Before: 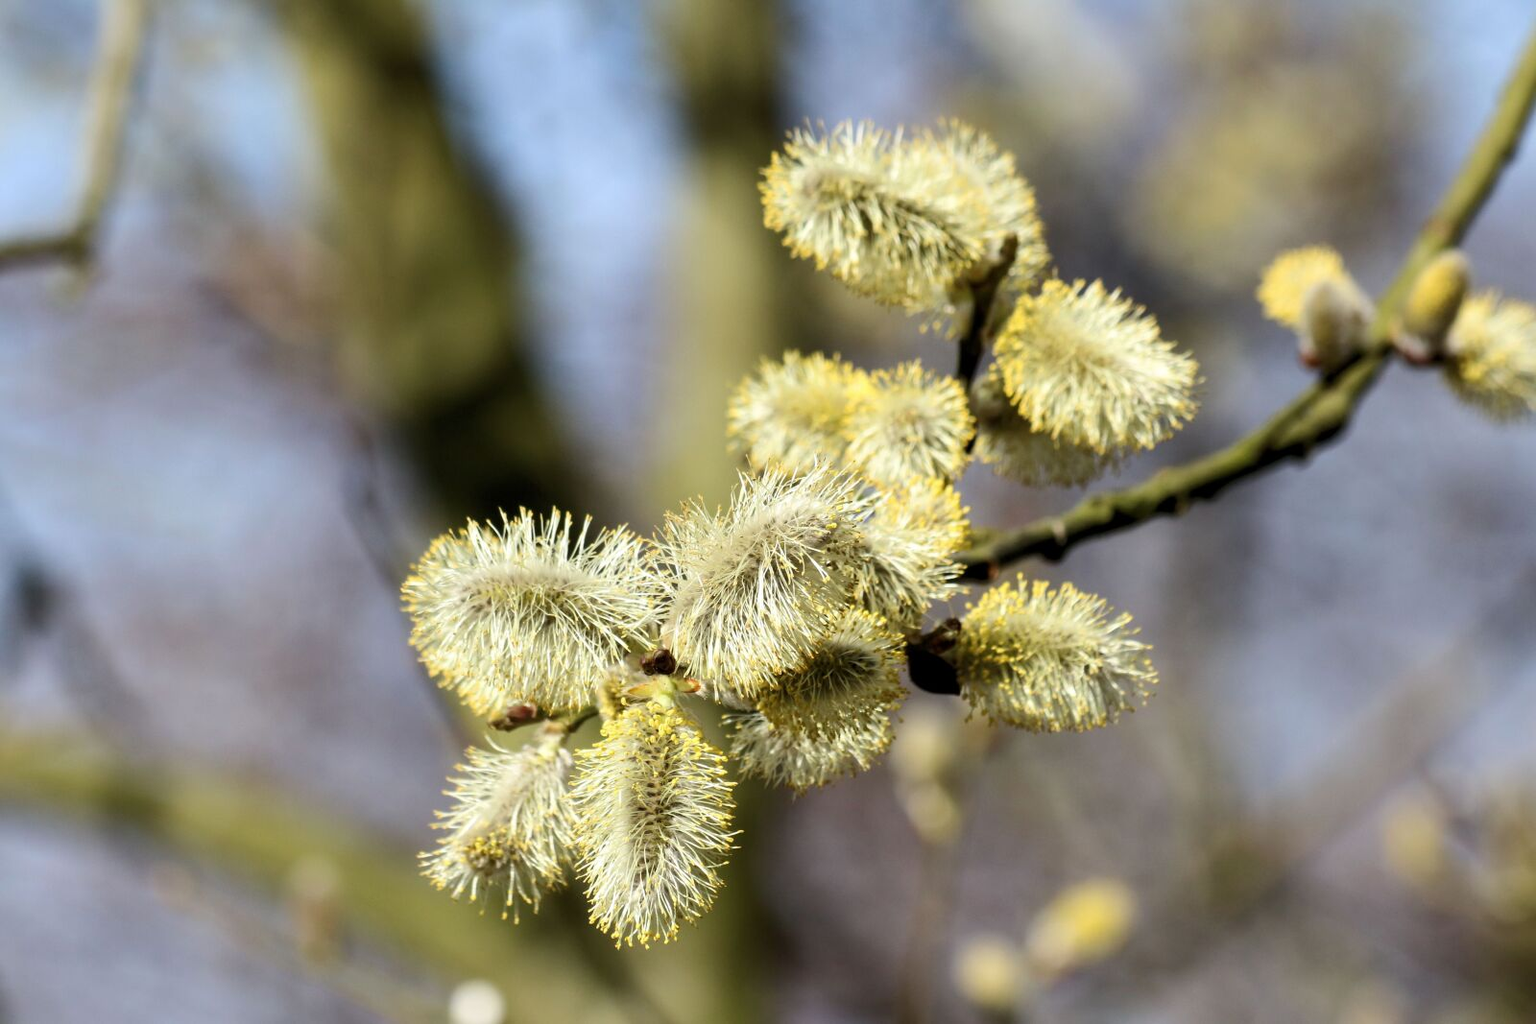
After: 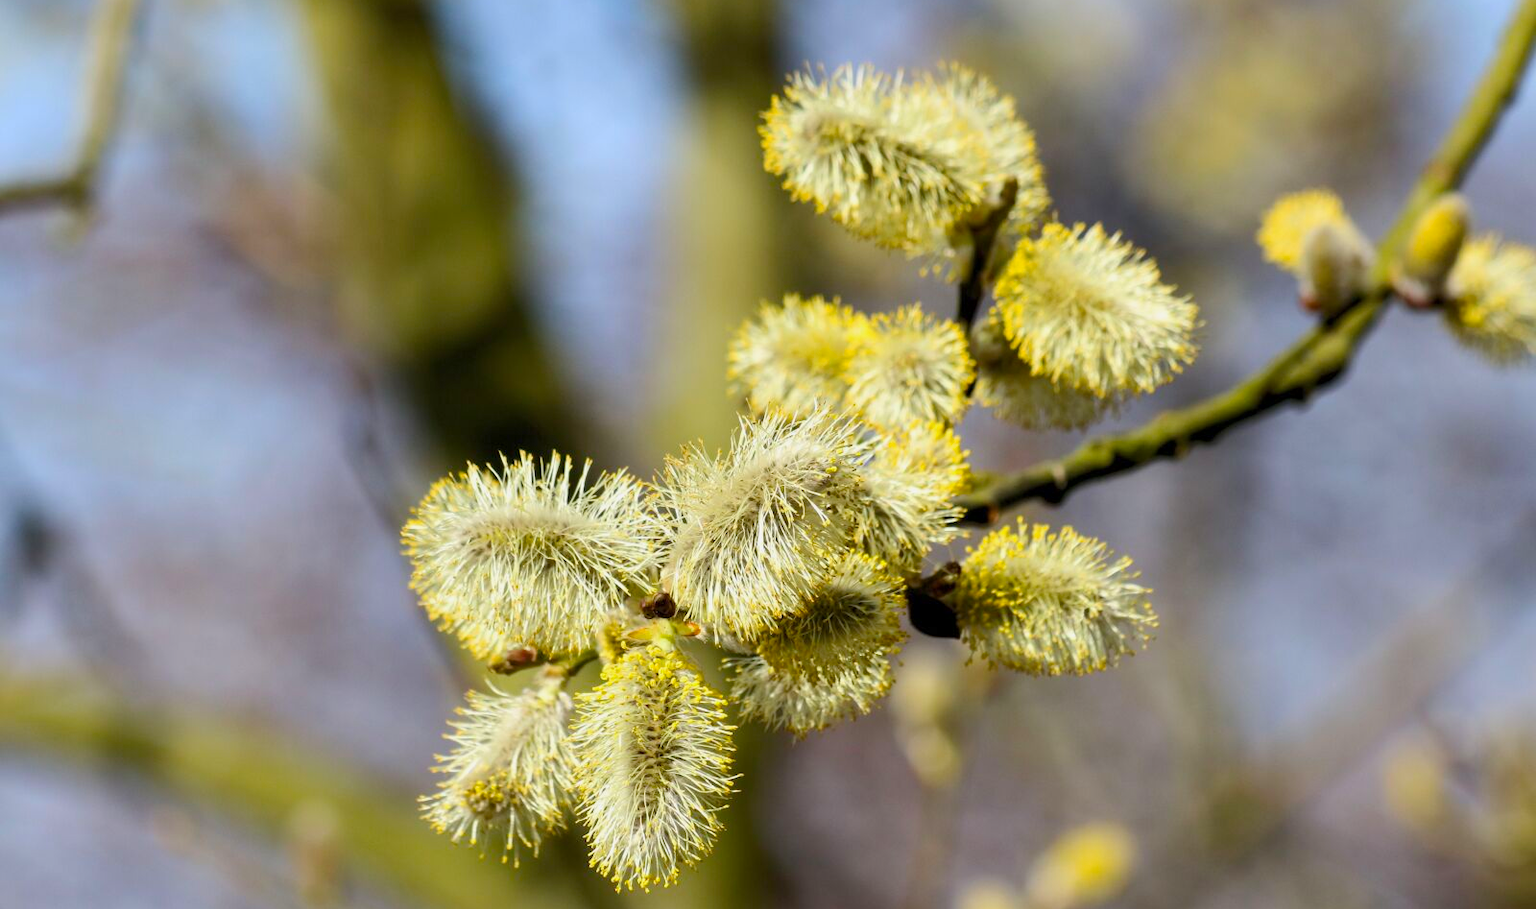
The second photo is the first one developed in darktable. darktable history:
color balance rgb: linear chroma grading › global chroma 8.701%, perceptual saturation grading › global saturation 18.033%, contrast -10.597%
exposure: exposure 0.129 EV, compensate highlight preservation false
crop and rotate: top 5.553%, bottom 5.659%
